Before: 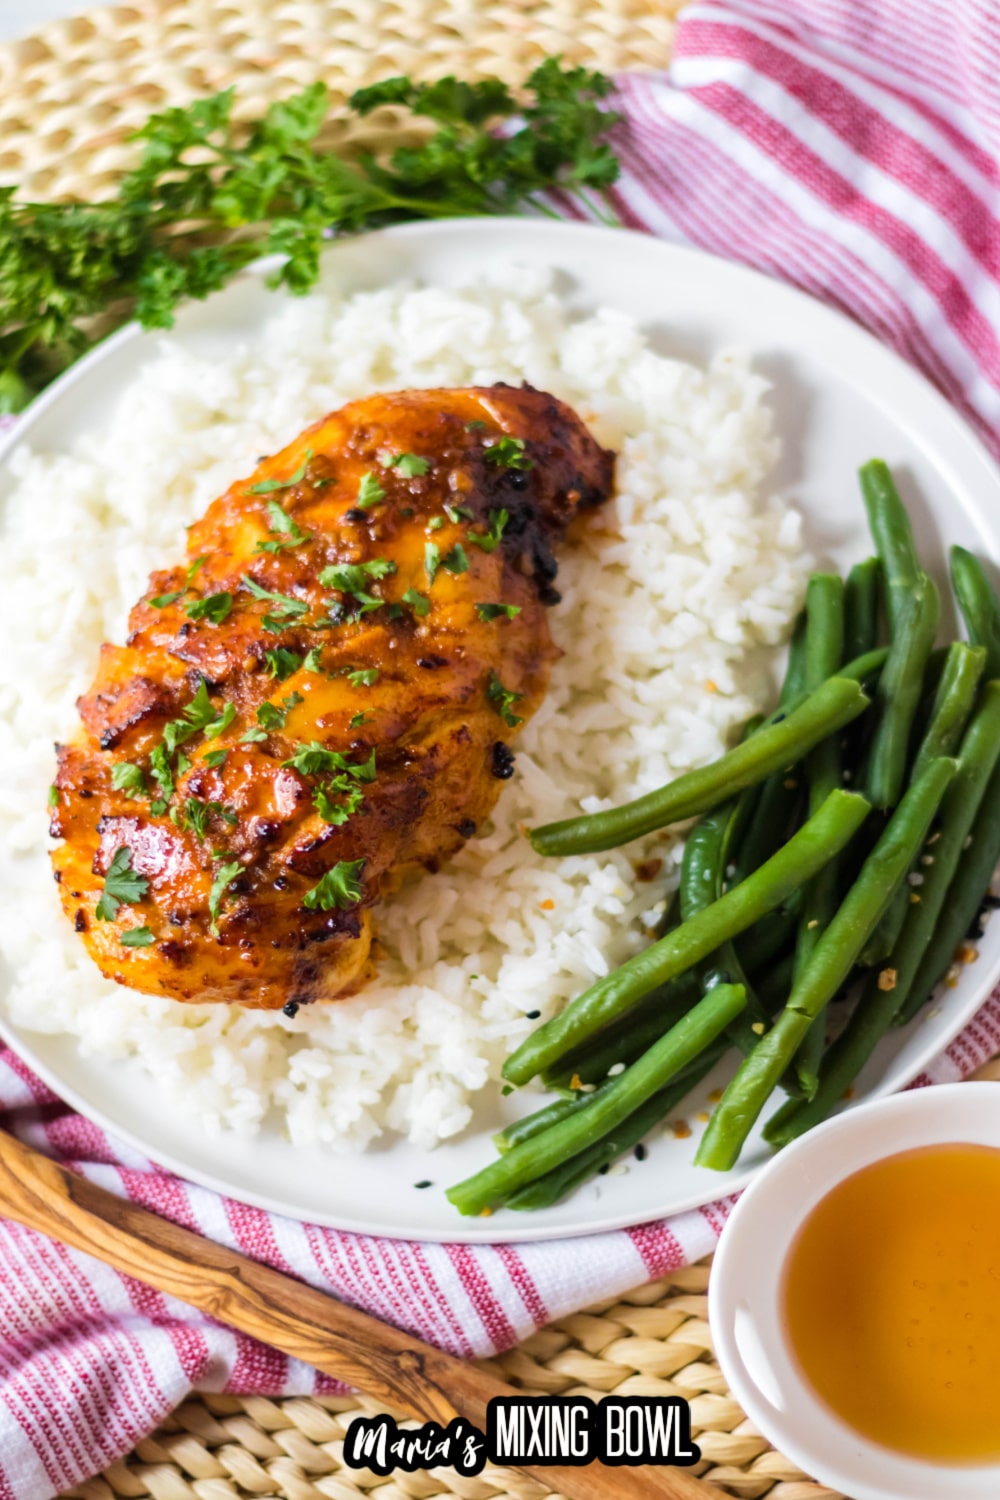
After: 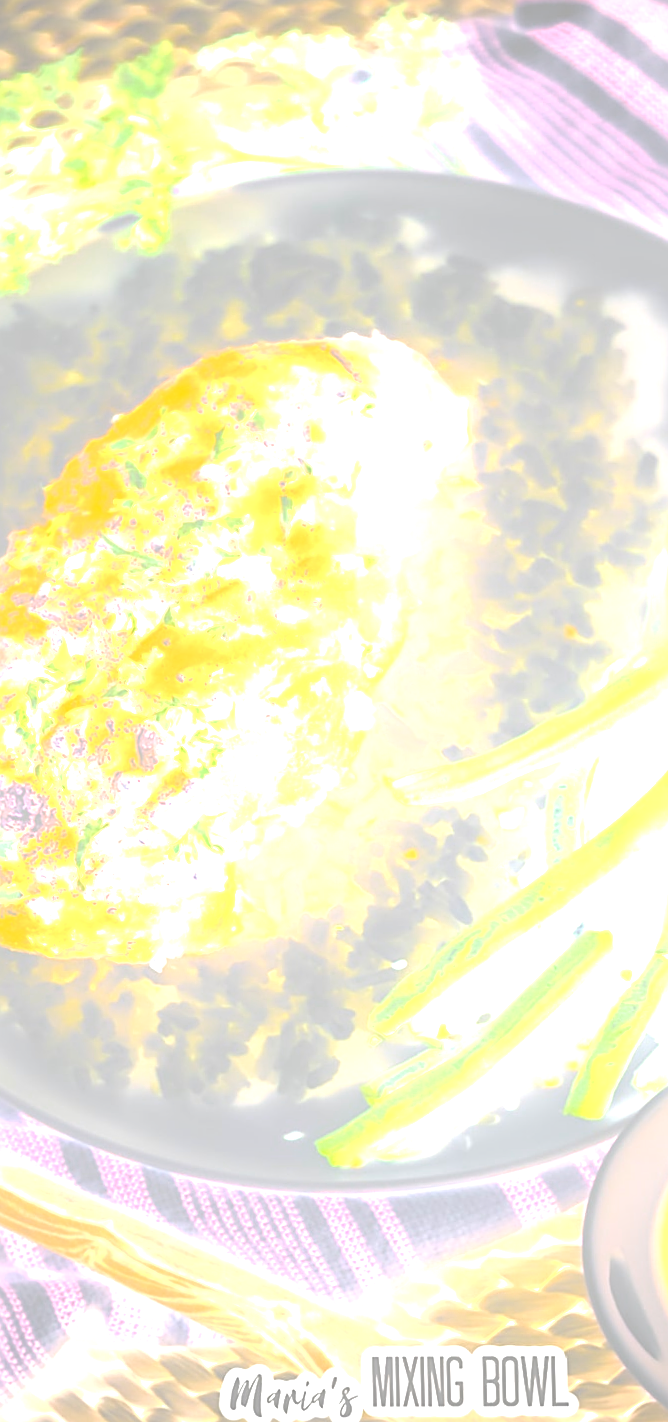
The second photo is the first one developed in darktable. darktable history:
bloom: size 85%, threshold 5%, strength 85%
rotate and perspective: rotation -1.32°, lens shift (horizontal) -0.031, crop left 0.015, crop right 0.985, crop top 0.047, crop bottom 0.982
exposure: black level correction 0, exposure 0.5 EV, compensate highlight preservation false
tone equalizer: -8 EV -0.75 EV, -7 EV -0.7 EV, -6 EV -0.6 EV, -5 EV -0.4 EV, -3 EV 0.4 EV, -2 EV 0.6 EV, -1 EV 0.7 EV, +0 EV 0.75 EV, edges refinement/feathering 500, mask exposure compensation -1.57 EV, preserve details no
tone curve: curves: ch0 [(0, 0) (0.003, 0.02) (0.011, 0.023) (0.025, 0.028) (0.044, 0.045) (0.069, 0.063) (0.1, 0.09) (0.136, 0.122) (0.177, 0.166) (0.224, 0.223) (0.277, 0.297) (0.335, 0.384) (0.399, 0.461) (0.468, 0.549) (0.543, 0.632) (0.623, 0.705) (0.709, 0.772) (0.801, 0.844) (0.898, 0.91) (1, 1)], preserve colors none
crop and rotate: left 13.409%, right 19.924%
sharpen: on, module defaults
vignetting: on, module defaults
